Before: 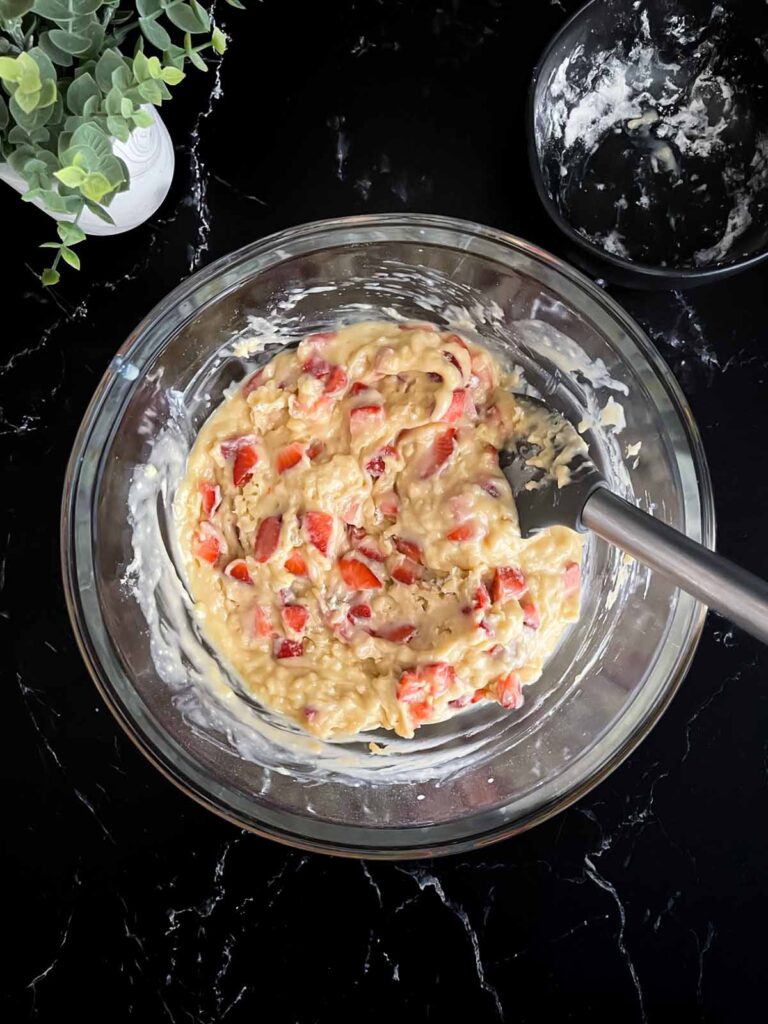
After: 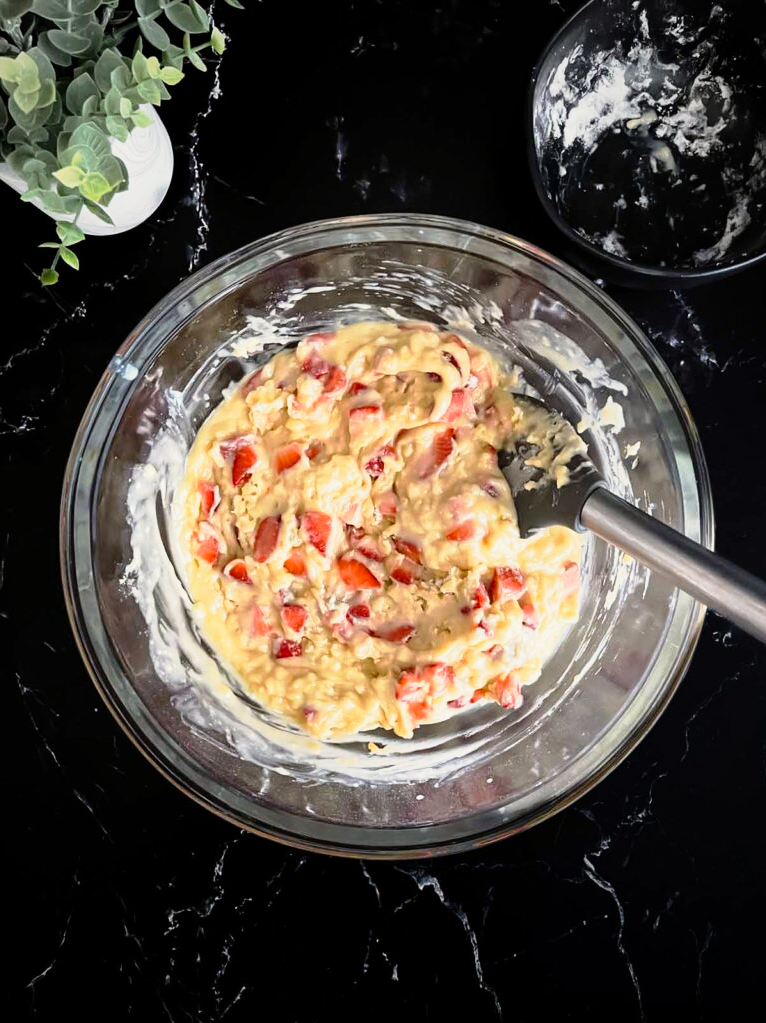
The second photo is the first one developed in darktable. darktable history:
color correction: highlights b* 2.97
vignetting: fall-off start 73.81%, brightness -0.276
crop and rotate: left 0.166%, bottom 0.003%
tone curve: curves: ch0 [(0, 0) (0.105, 0.068) (0.195, 0.162) (0.283, 0.283) (0.384, 0.404) (0.485, 0.531) (0.638, 0.681) (0.795, 0.879) (1, 0.977)]; ch1 [(0, 0) (0.161, 0.092) (0.35, 0.33) (0.379, 0.401) (0.456, 0.469) (0.498, 0.506) (0.521, 0.549) (0.58, 0.624) (0.635, 0.671) (1, 1)]; ch2 [(0, 0) (0.371, 0.362) (0.437, 0.437) (0.483, 0.484) (0.53, 0.515) (0.56, 0.58) (0.622, 0.606) (1, 1)], preserve colors none
